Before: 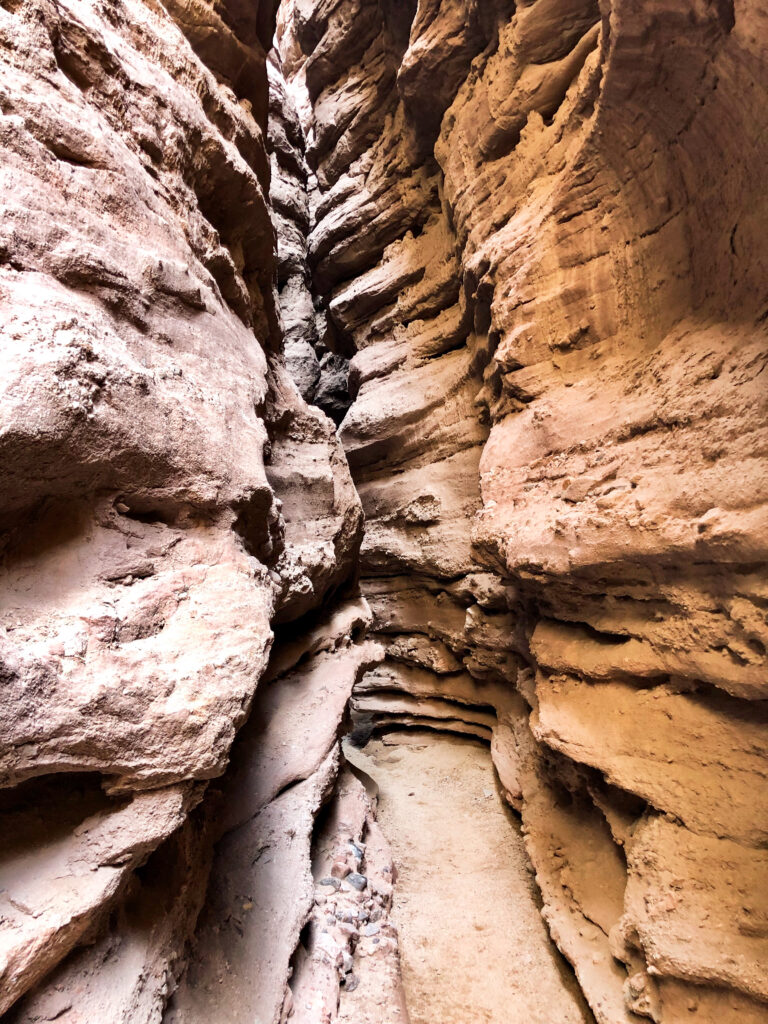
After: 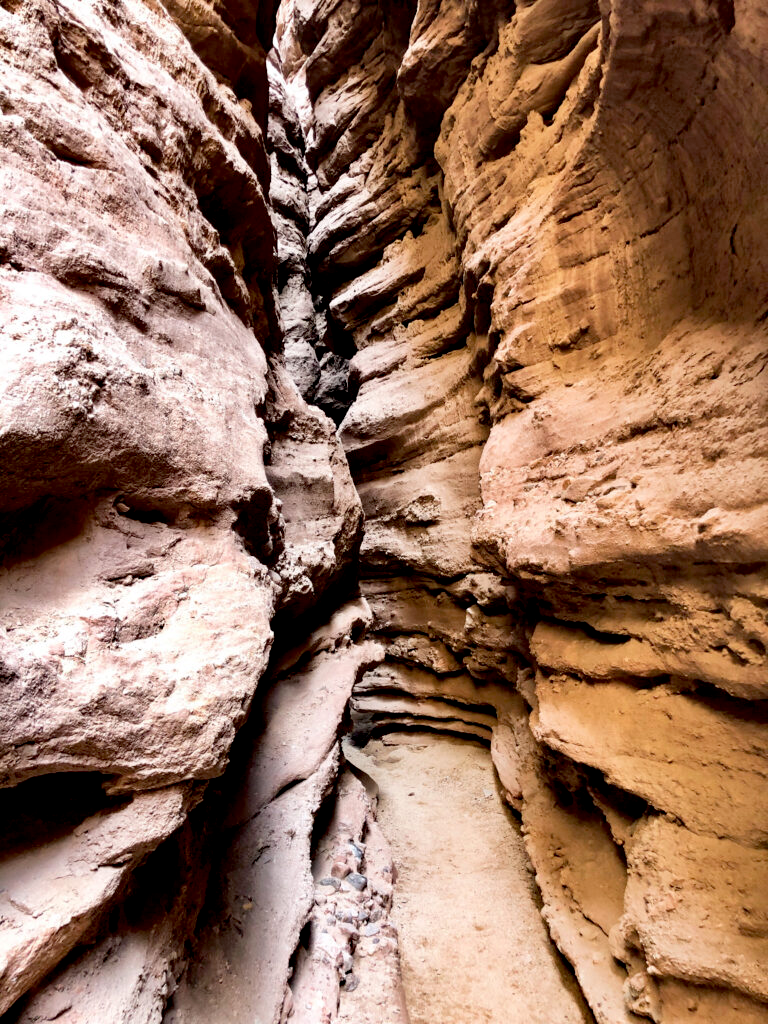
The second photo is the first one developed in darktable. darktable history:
exposure: black level correction 0.013, compensate highlight preservation false
